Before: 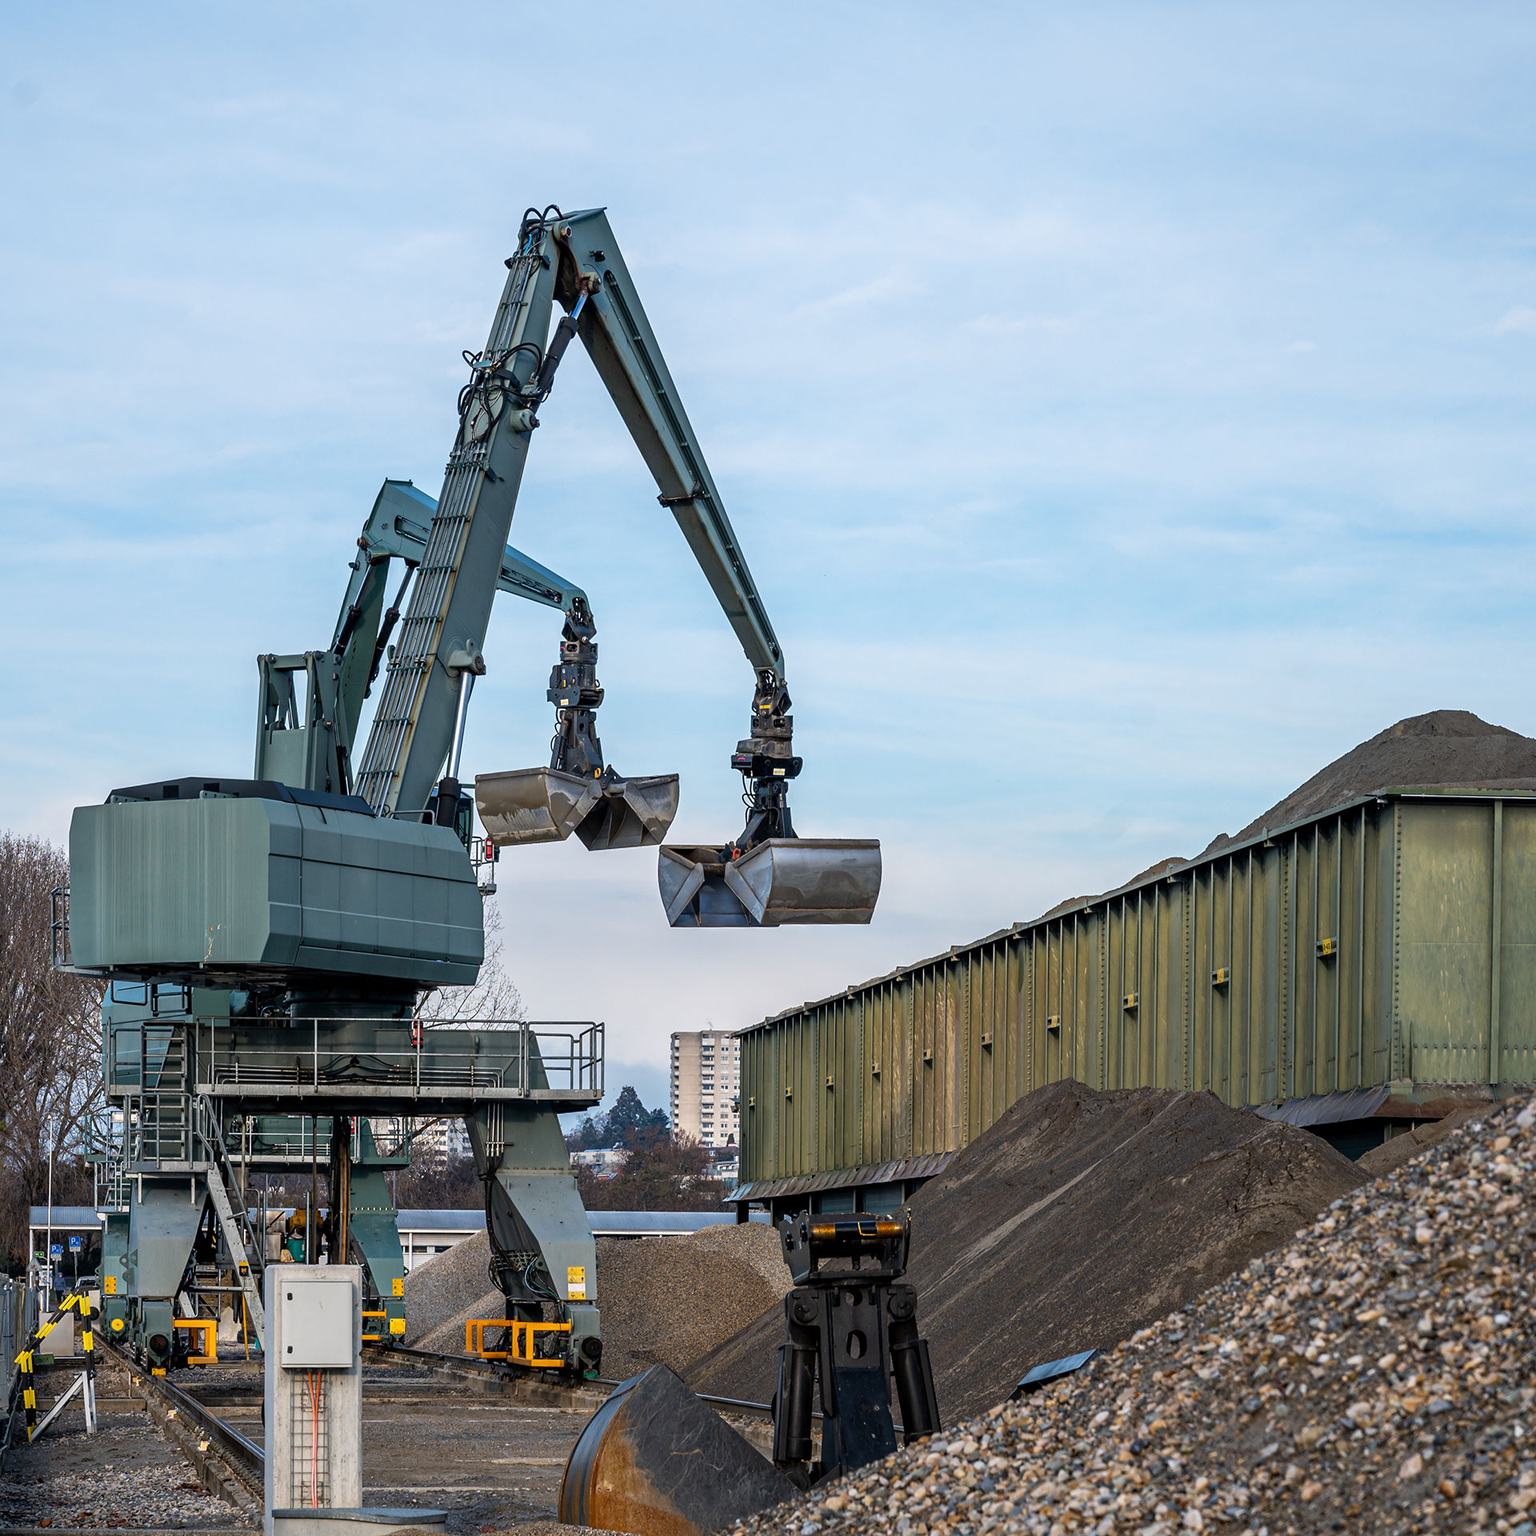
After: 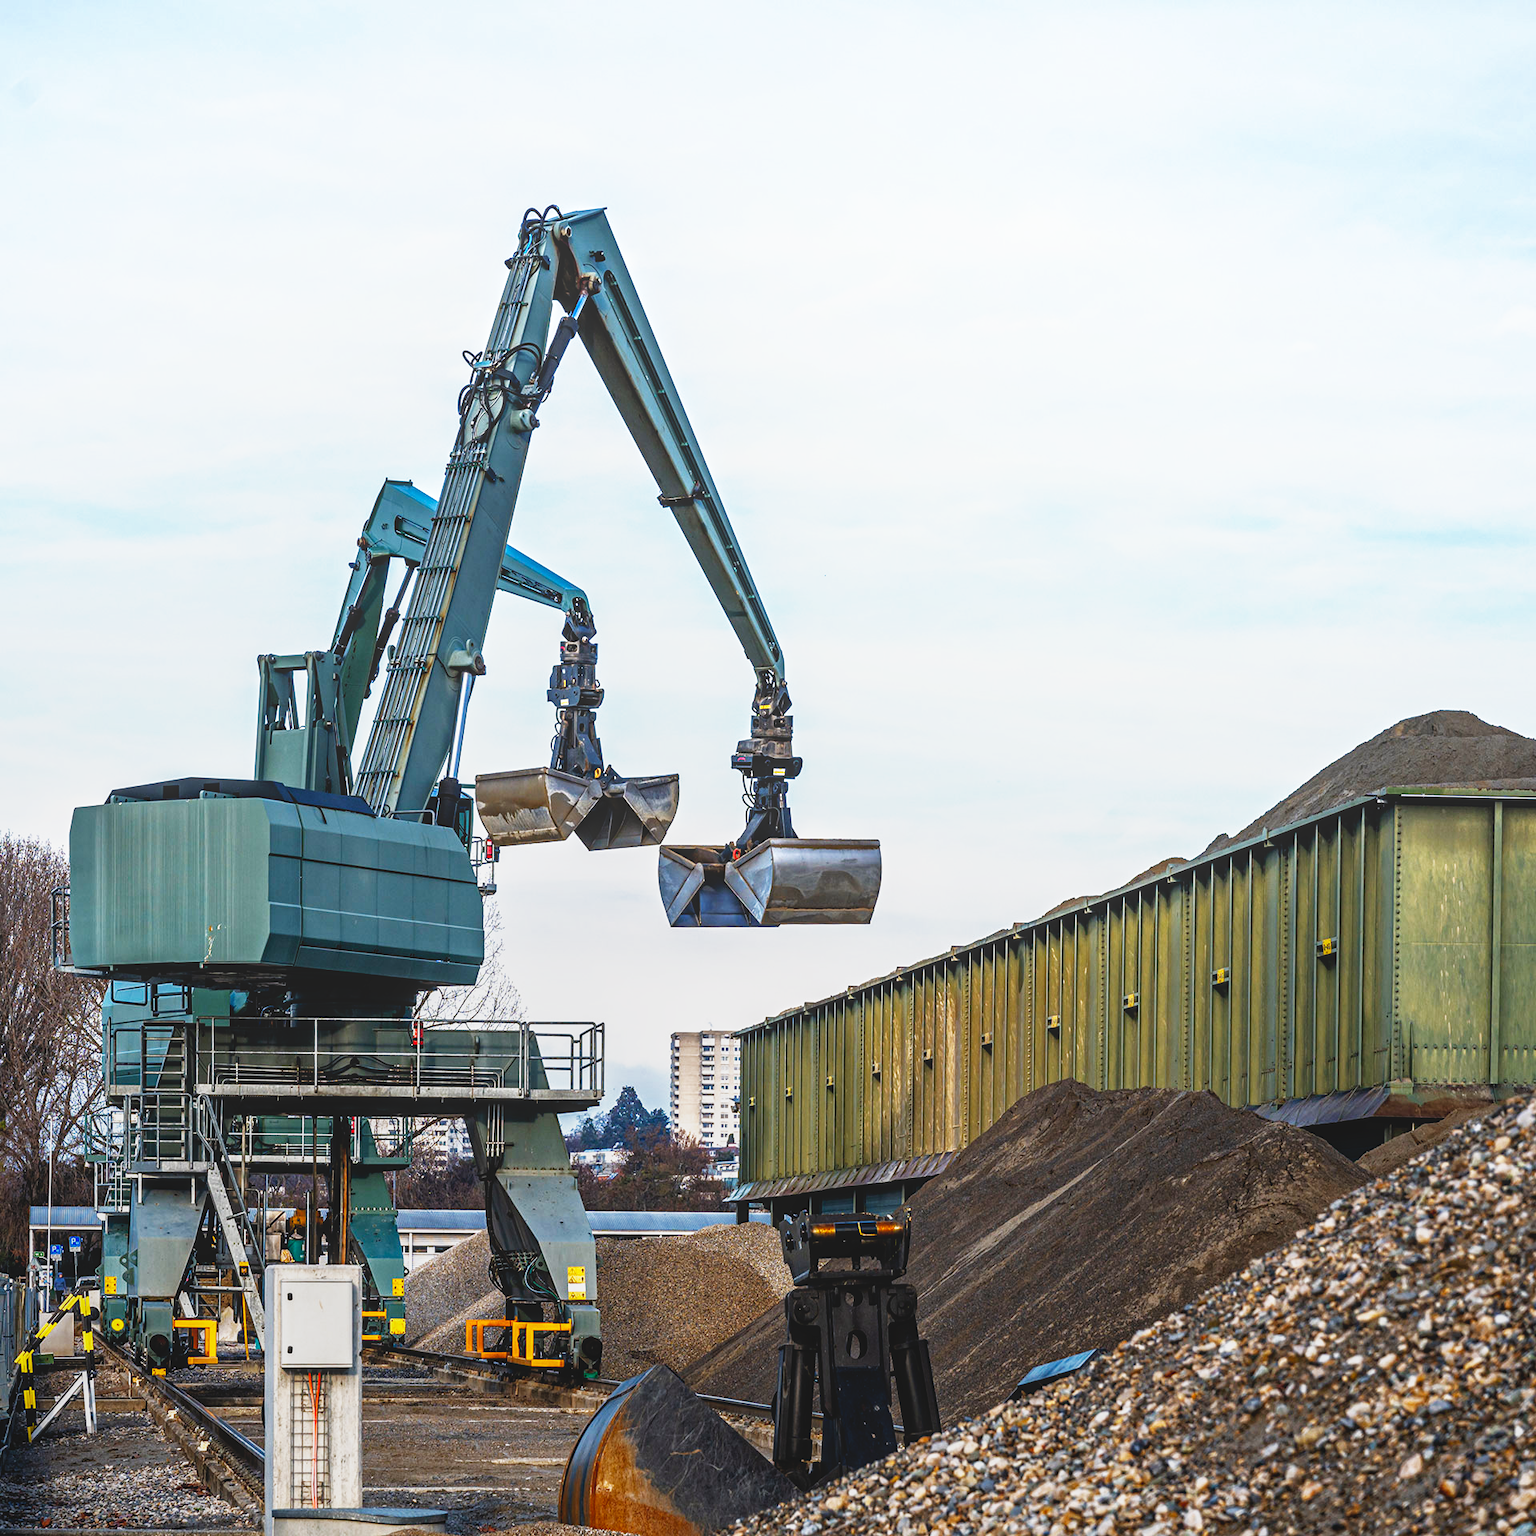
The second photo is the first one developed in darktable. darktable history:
exposure: exposure 0.2 EV, compensate highlight preservation false
haze removal: compatibility mode true, adaptive false
local contrast: highlights 48%, shadows 0%, detail 100%
rgb curve: curves: ch0 [(0, 0) (0.415, 0.237) (1, 1)]
base curve: curves: ch0 [(0, 0) (0.007, 0.004) (0.027, 0.03) (0.046, 0.07) (0.207, 0.54) (0.442, 0.872) (0.673, 0.972) (1, 1)], preserve colors none
